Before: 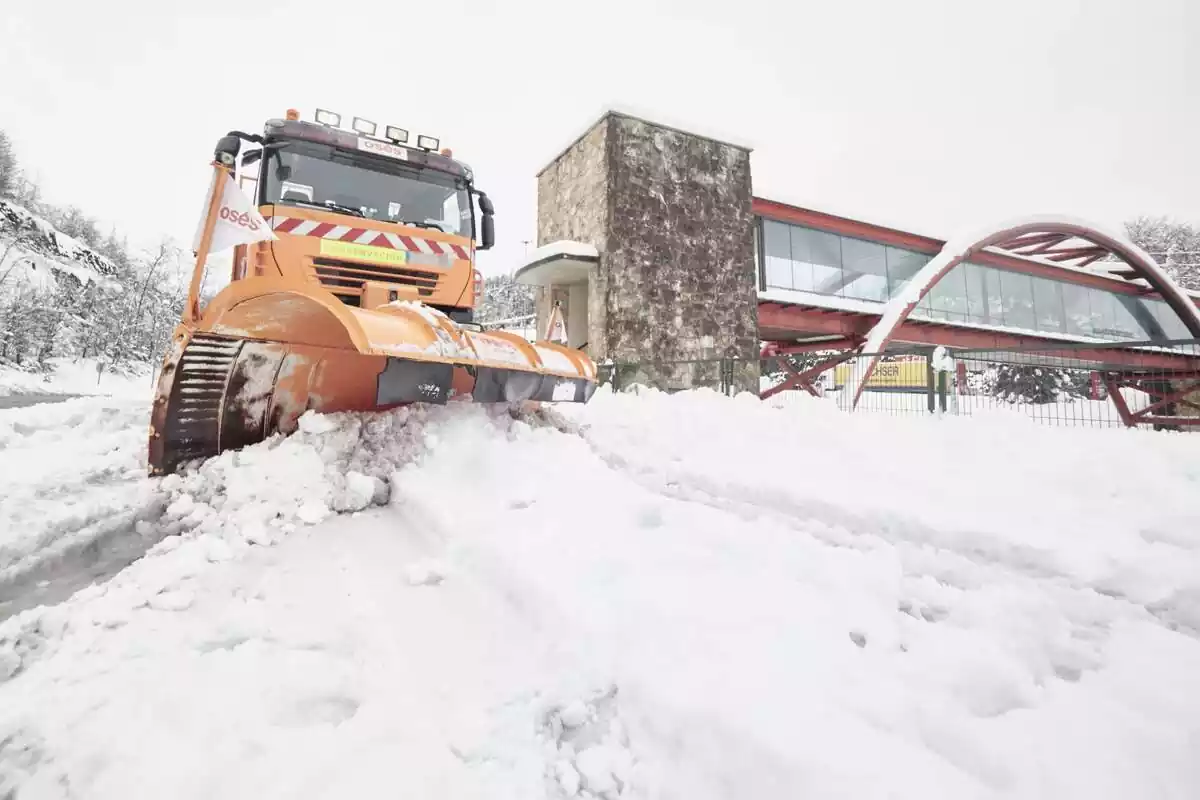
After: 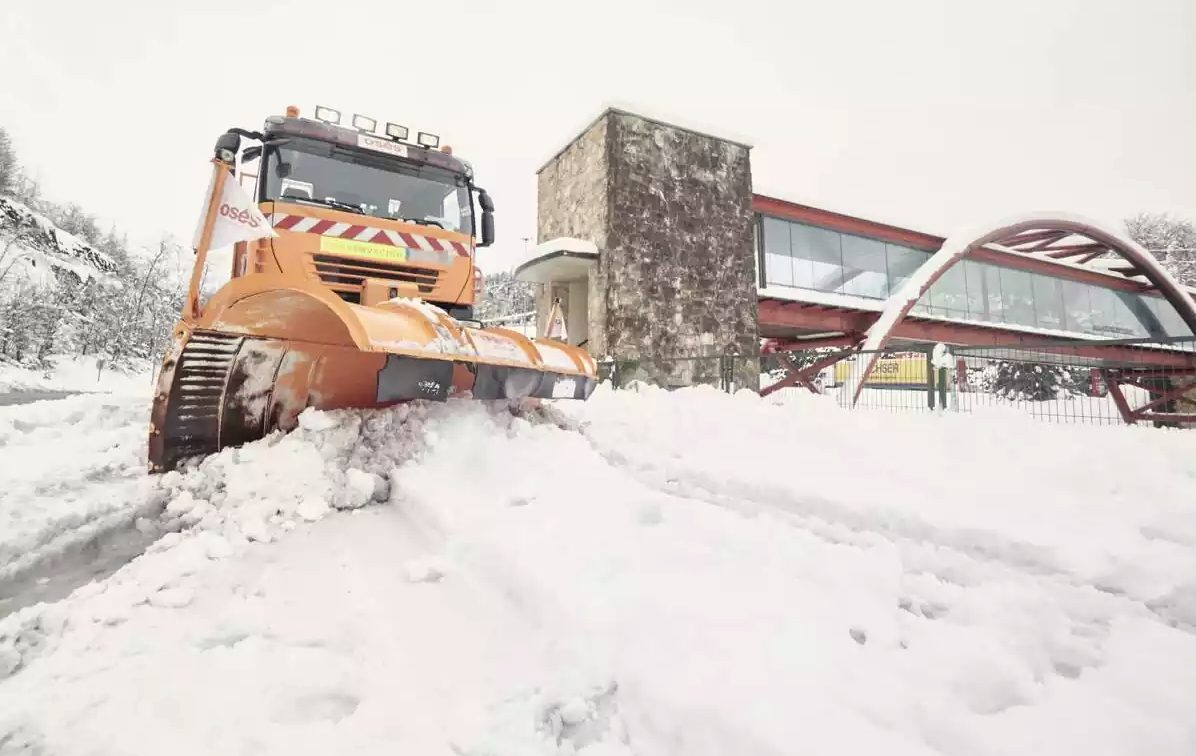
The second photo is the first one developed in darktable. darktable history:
color zones: curves: ch0 [(0.068, 0.464) (0.25, 0.5) (0.48, 0.508) (0.75, 0.536) (0.886, 0.476) (0.967, 0.456)]; ch1 [(0.066, 0.456) (0.25, 0.5) (0.616, 0.508) (0.746, 0.56) (0.934, 0.444)]
tone equalizer: on, module defaults
color correction: highlights b* 3
crop: top 0.448%, right 0.264%, bottom 5.045%
